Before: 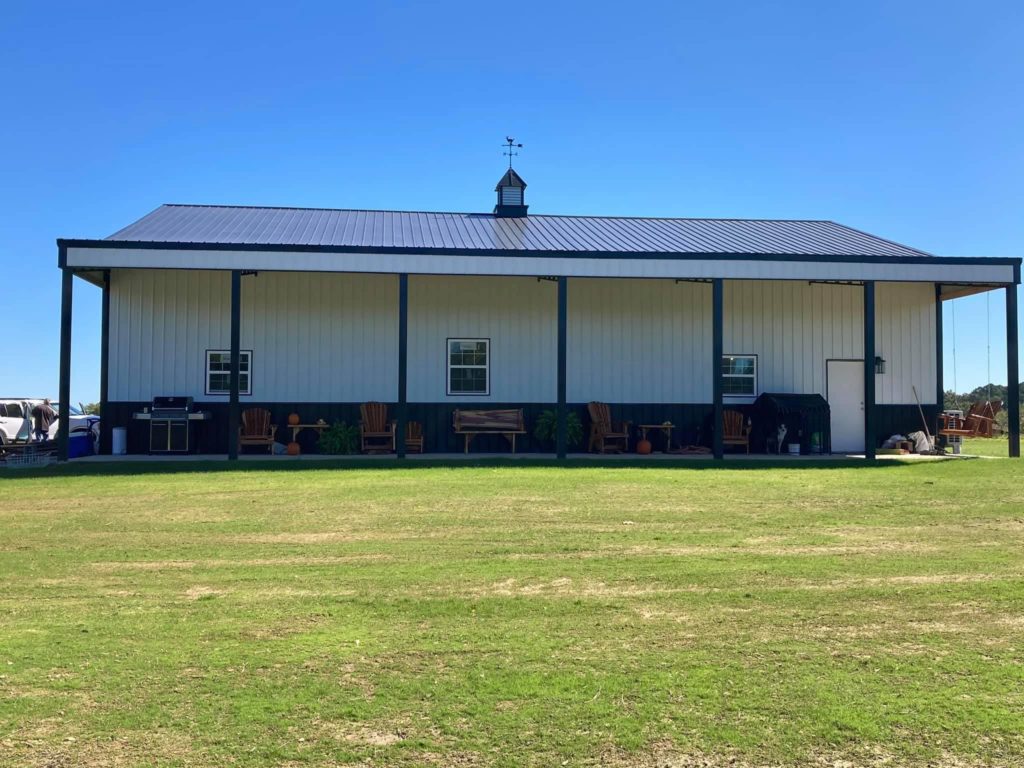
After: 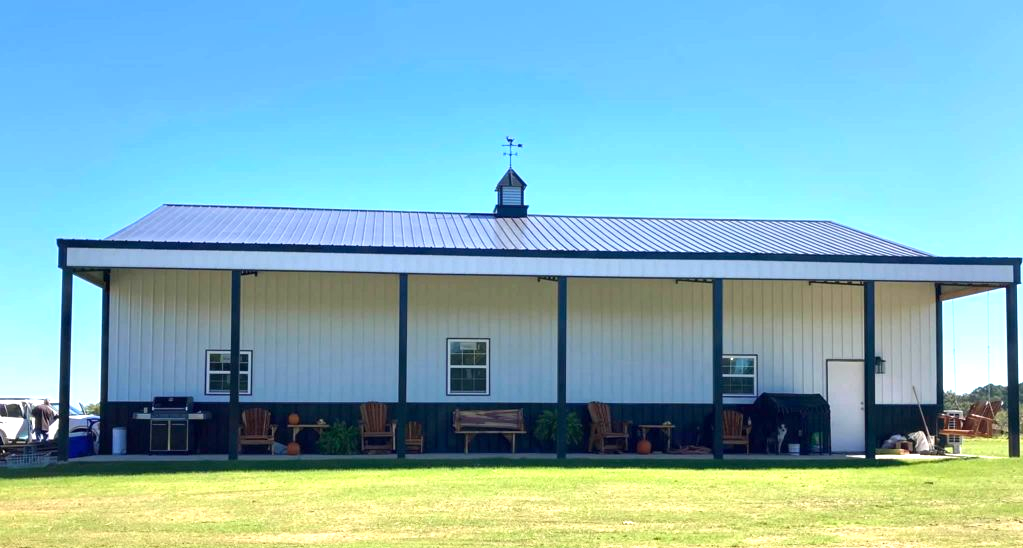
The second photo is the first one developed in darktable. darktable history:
exposure: black level correction 0.001, exposure 0.955 EV, compensate exposure bias true, compensate highlight preservation false
crop: bottom 28.576%
